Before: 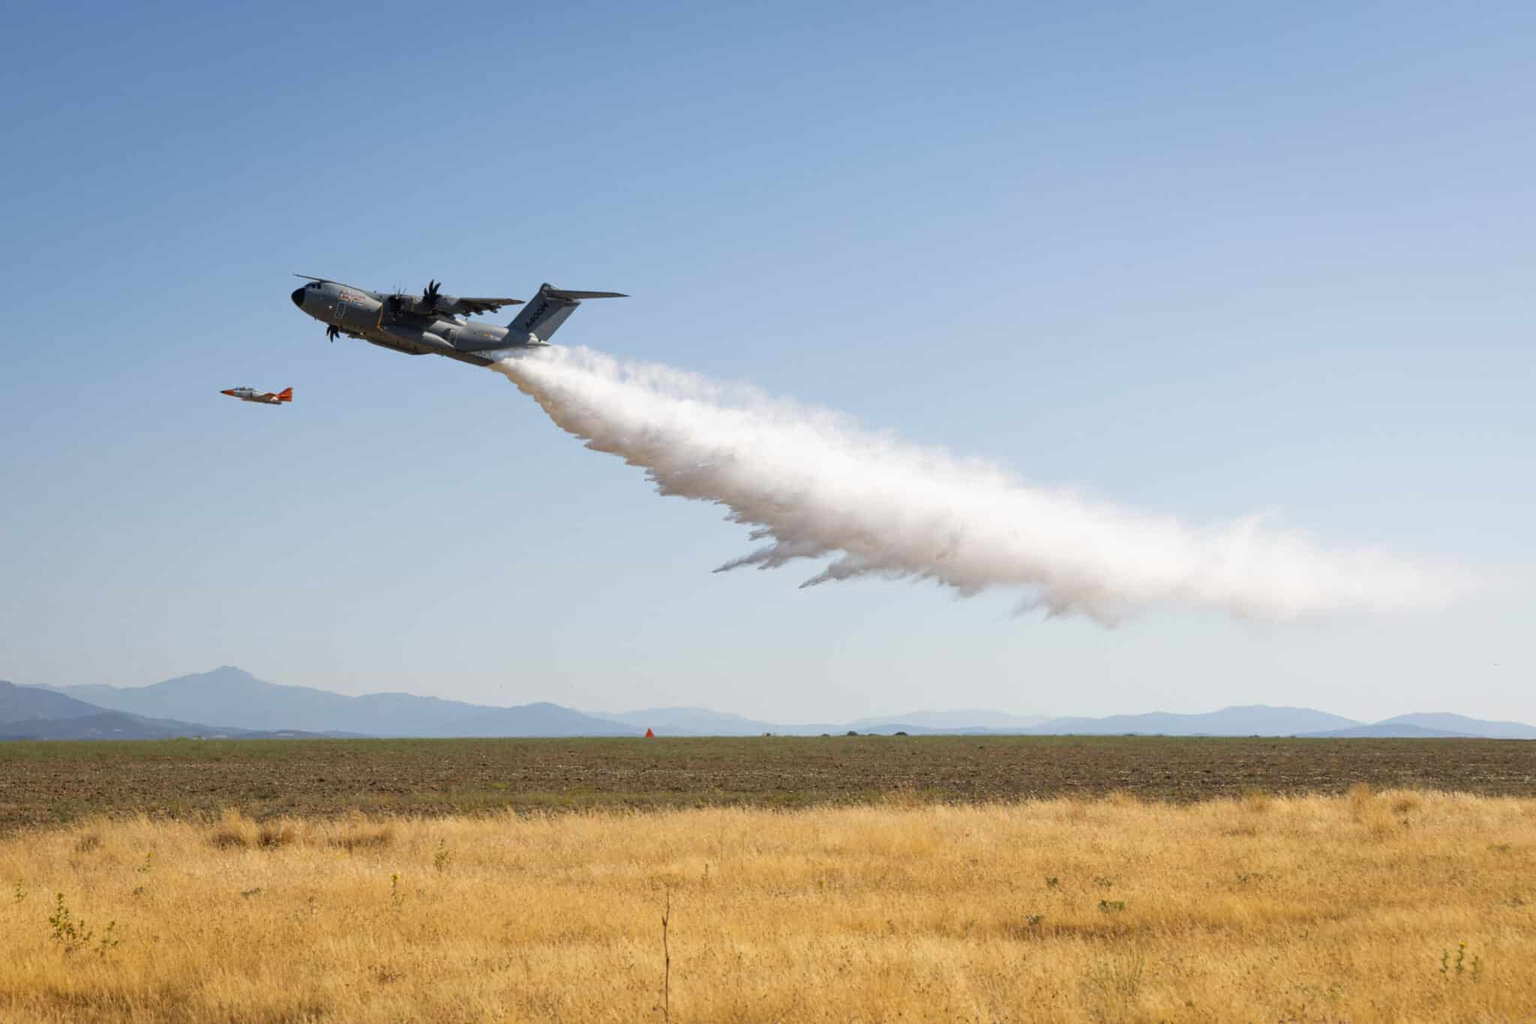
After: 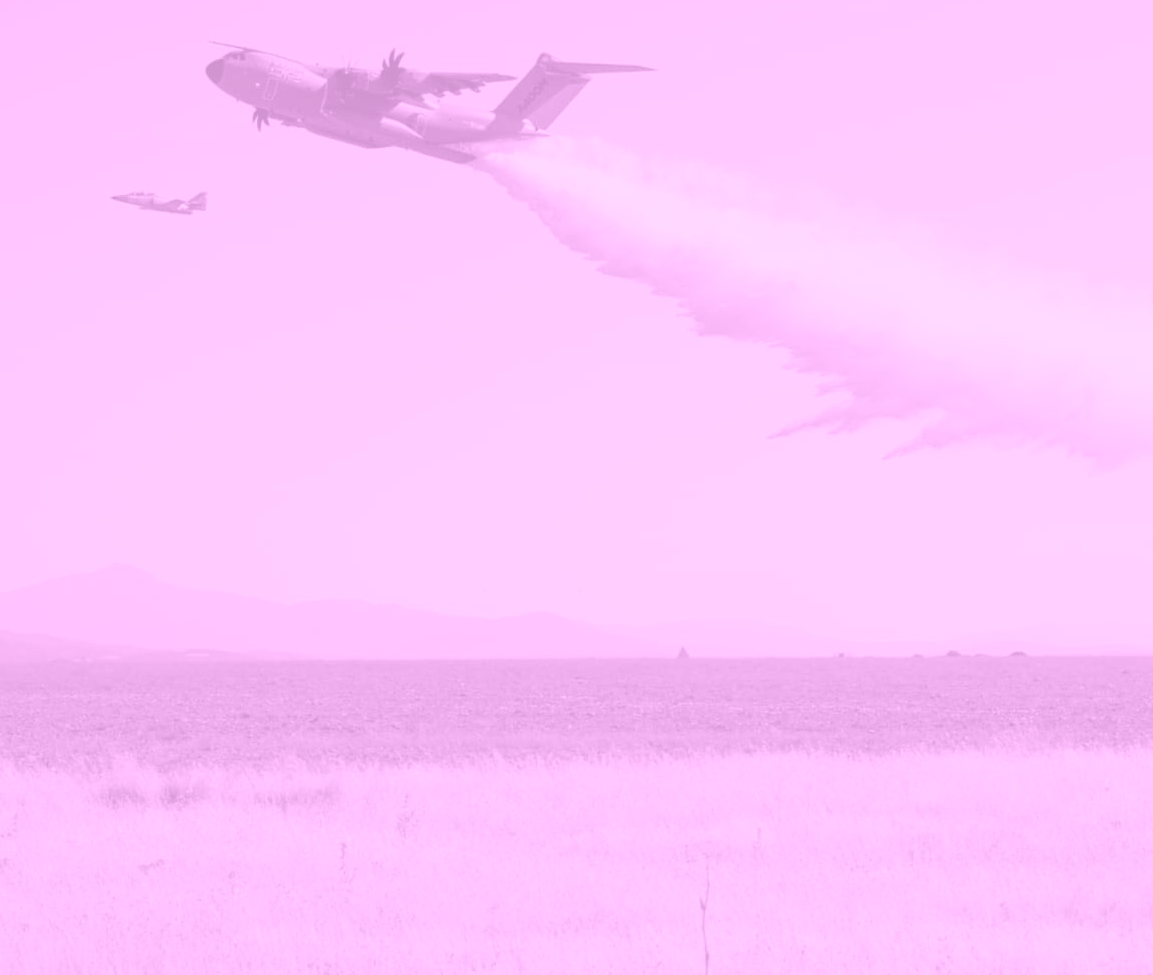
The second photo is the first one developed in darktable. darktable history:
color balance rgb: linear chroma grading › global chroma 15%, perceptual saturation grading › global saturation 30%
crop: left 8.966%, top 23.852%, right 34.699%, bottom 4.703%
exposure: exposure -0.492 EV, compensate highlight preservation false
colorize: hue 331.2°, saturation 75%, source mix 30.28%, lightness 70.52%, version 1
